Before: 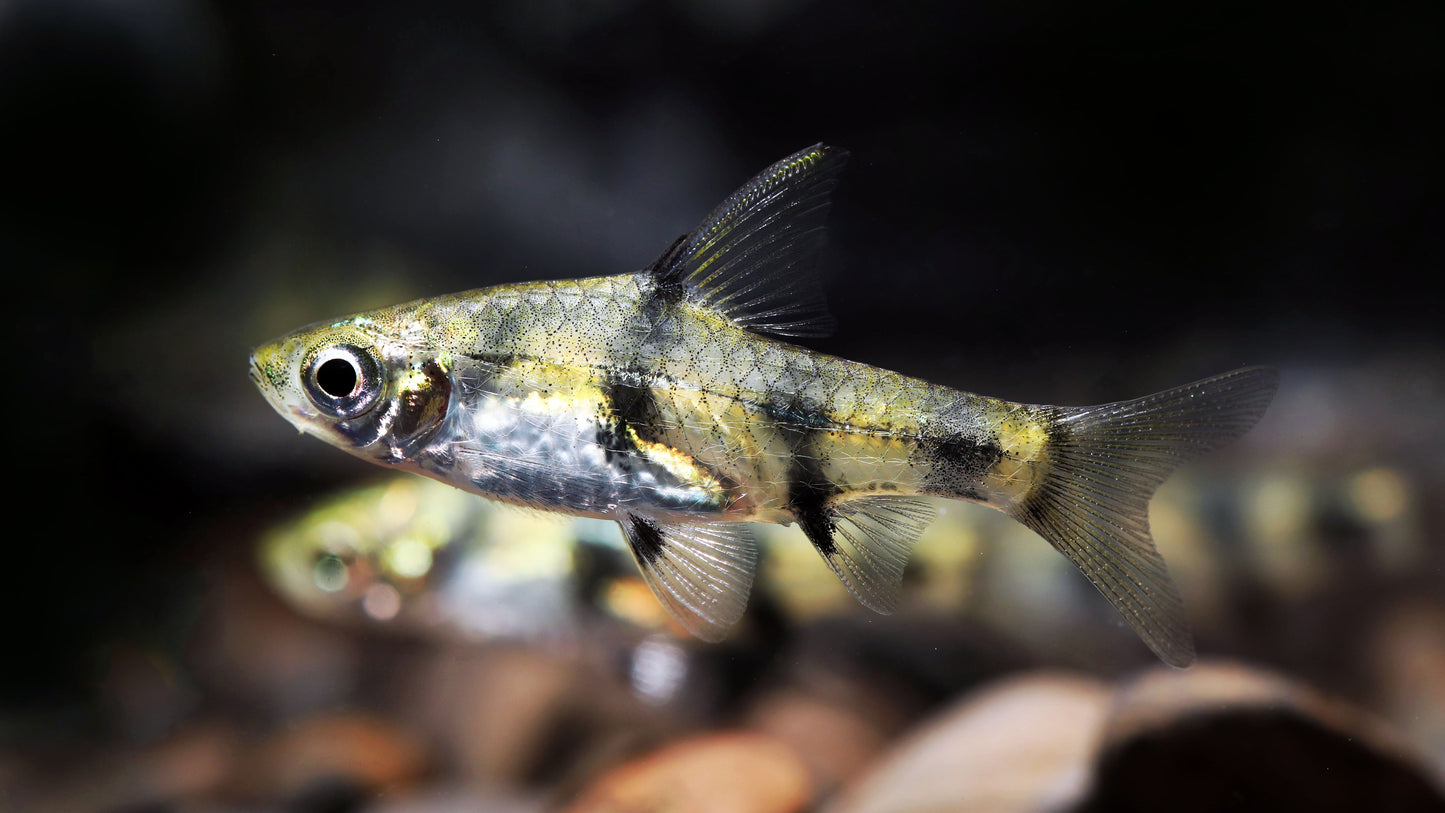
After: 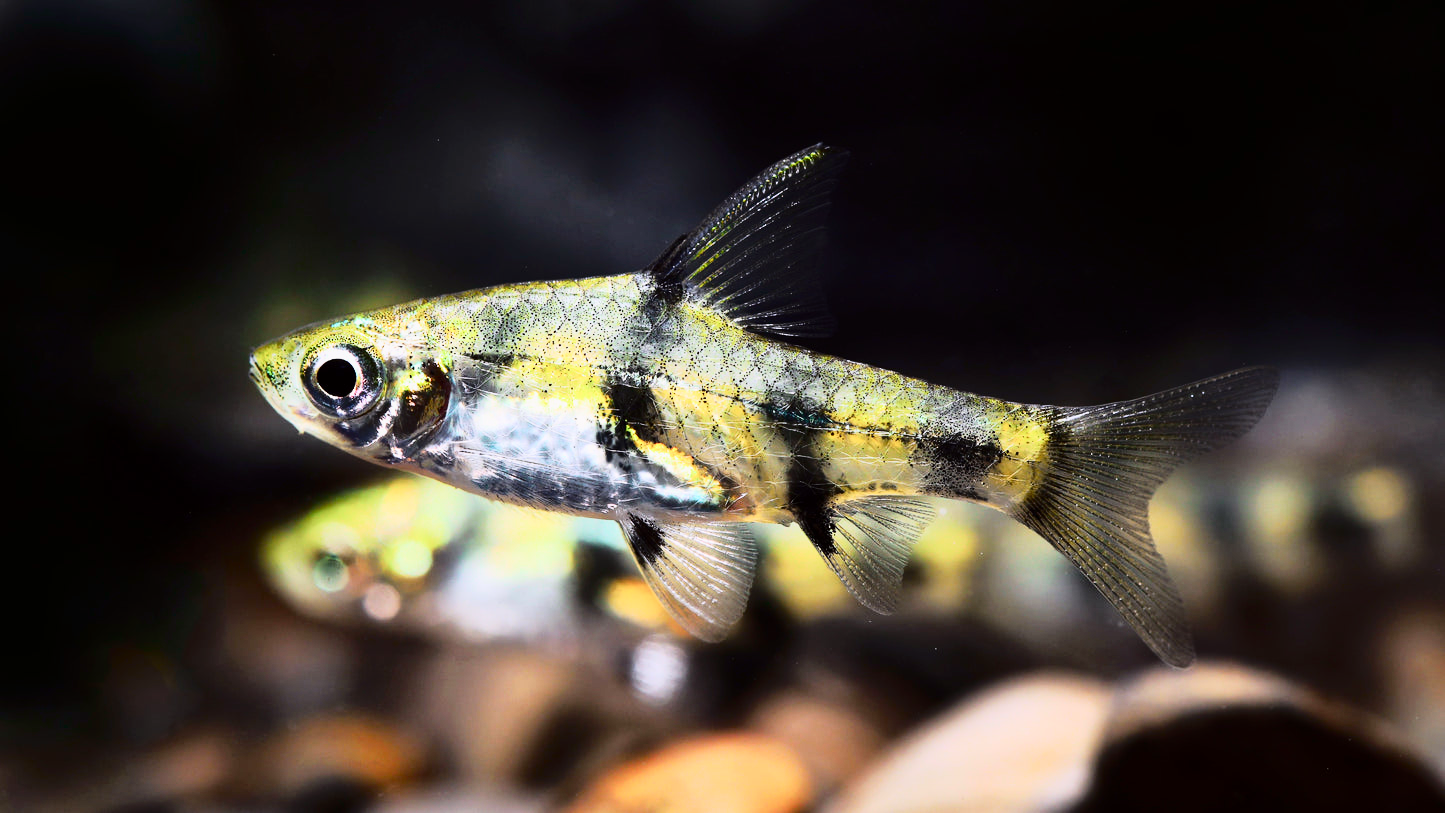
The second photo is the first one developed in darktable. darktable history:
tone curve: curves: ch0 [(0, 0) (0.187, 0.12) (0.392, 0.438) (0.704, 0.86) (0.858, 0.938) (1, 0.981)]; ch1 [(0, 0) (0.402, 0.36) (0.476, 0.456) (0.498, 0.501) (0.518, 0.521) (0.58, 0.598) (0.619, 0.663) (0.692, 0.744) (1, 1)]; ch2 [(0, 0) (0.427, 0.417) (0.483, 0.481) (0.503, 0.503) (0.526, 0.53) (0.563, 0.585) (0.626, 0.703) (0.699, 0.753) (0.997, 0.858)], color space Lab, independent channels, preserve colors none
